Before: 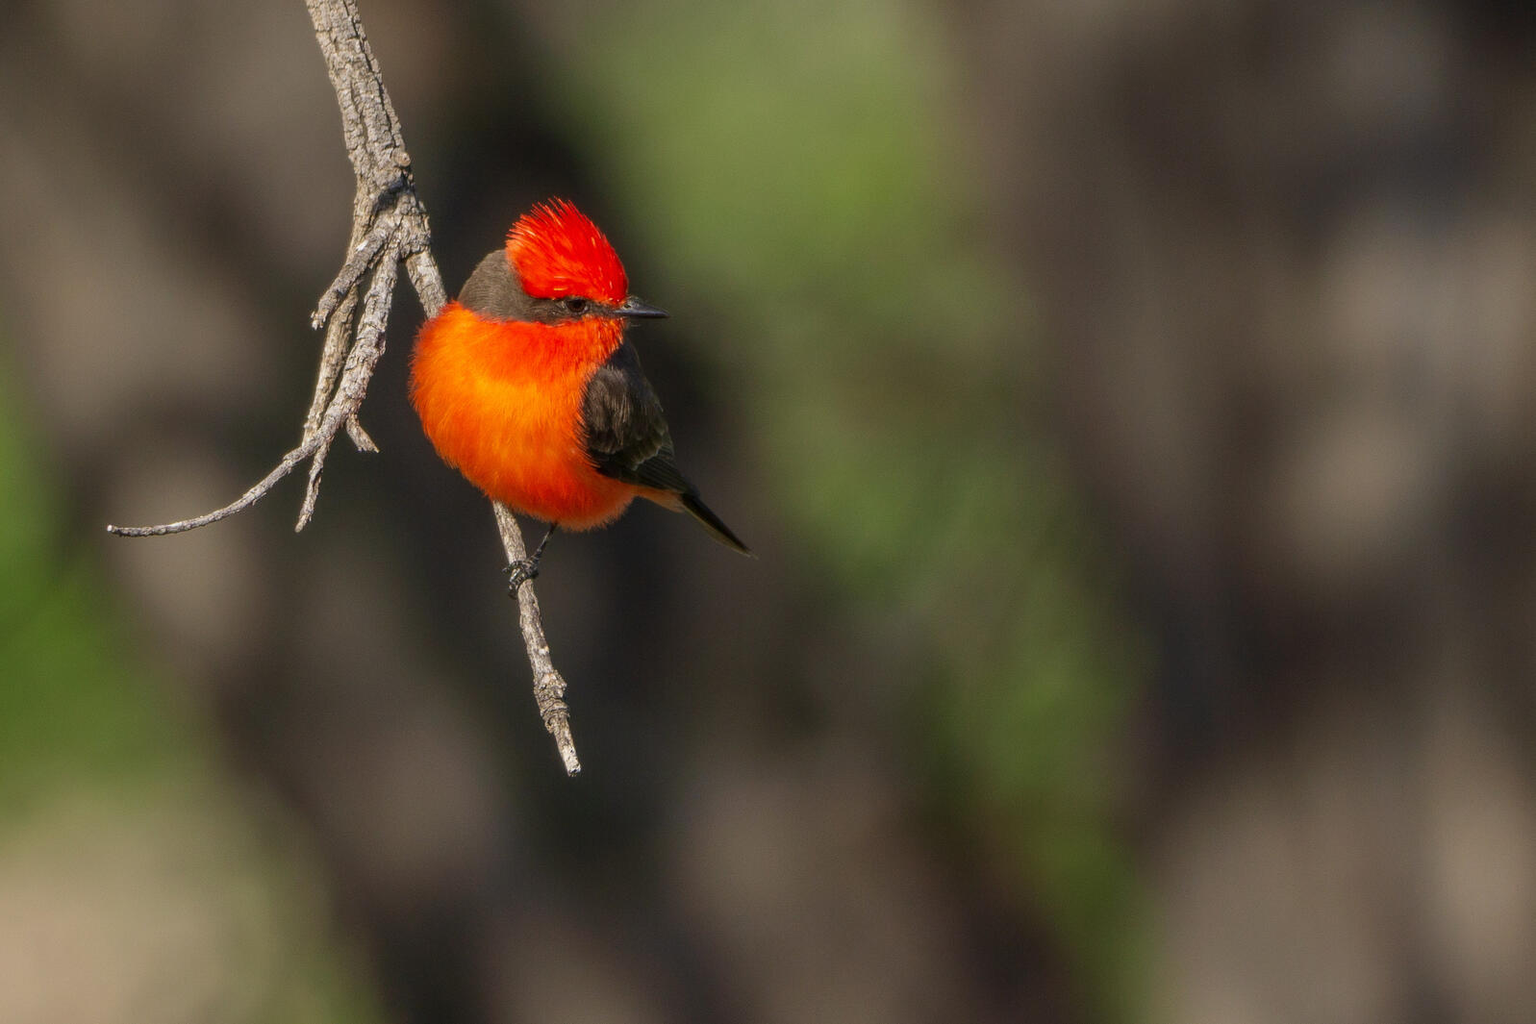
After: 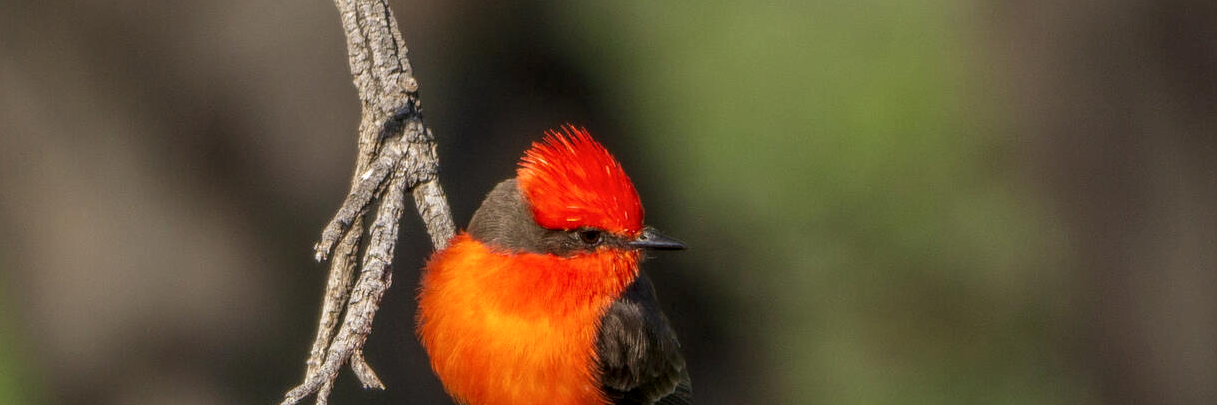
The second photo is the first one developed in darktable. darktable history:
local contrast: detail 130%
crop: left 0.579%, top 7.627%, right 23.167%, bottom 54.275%
